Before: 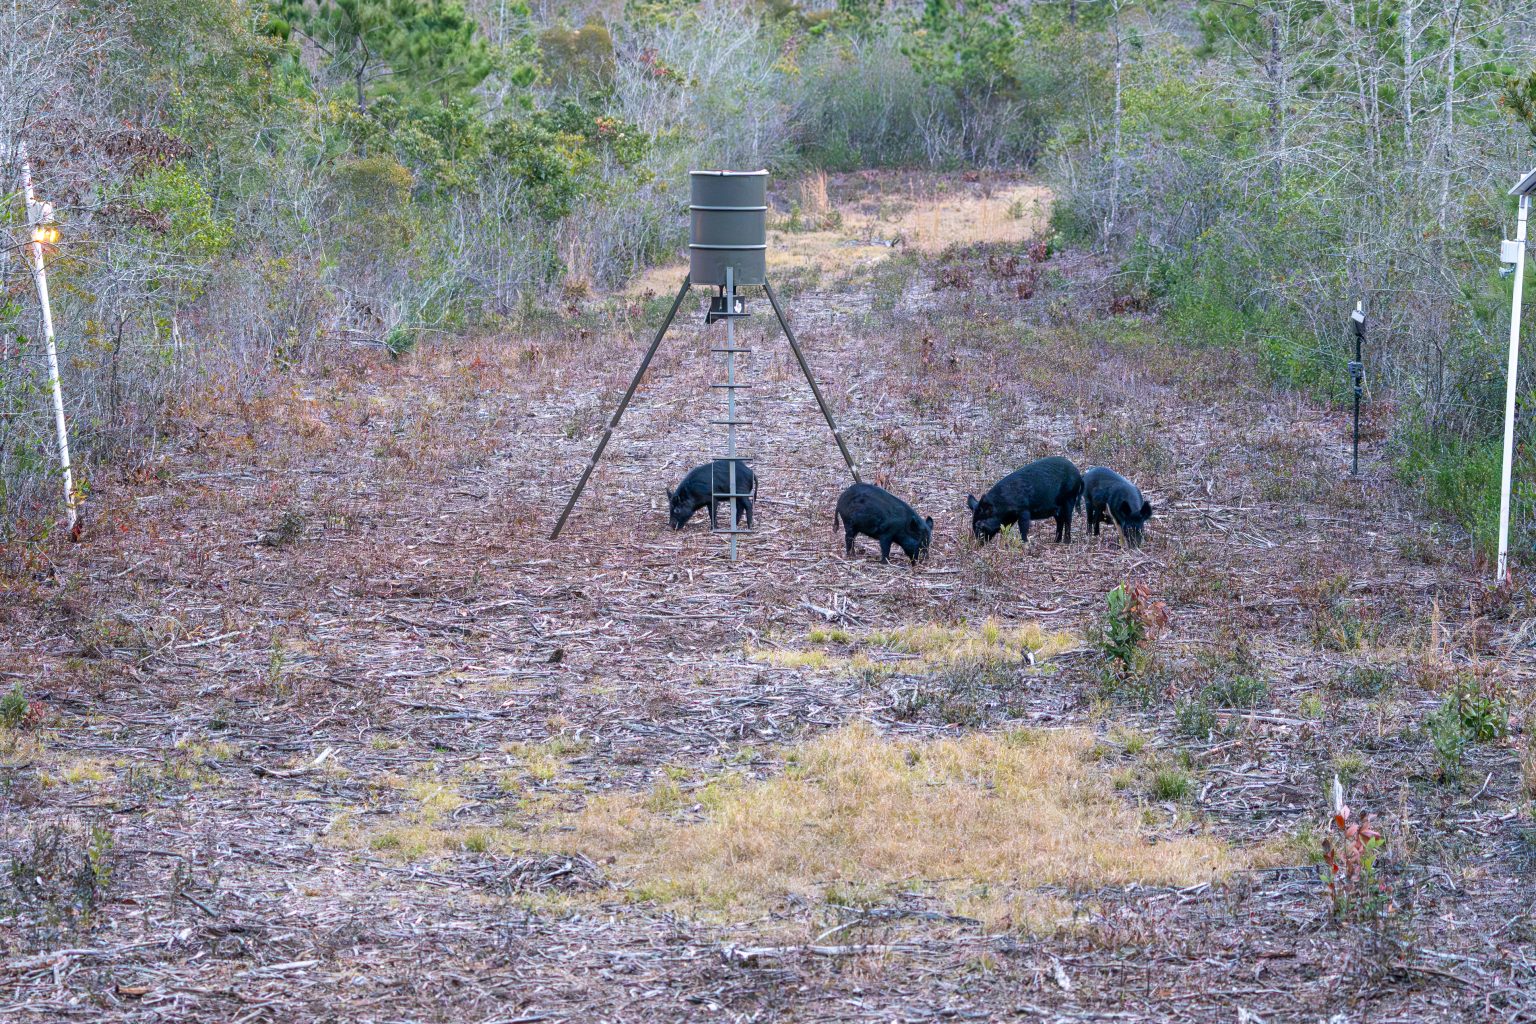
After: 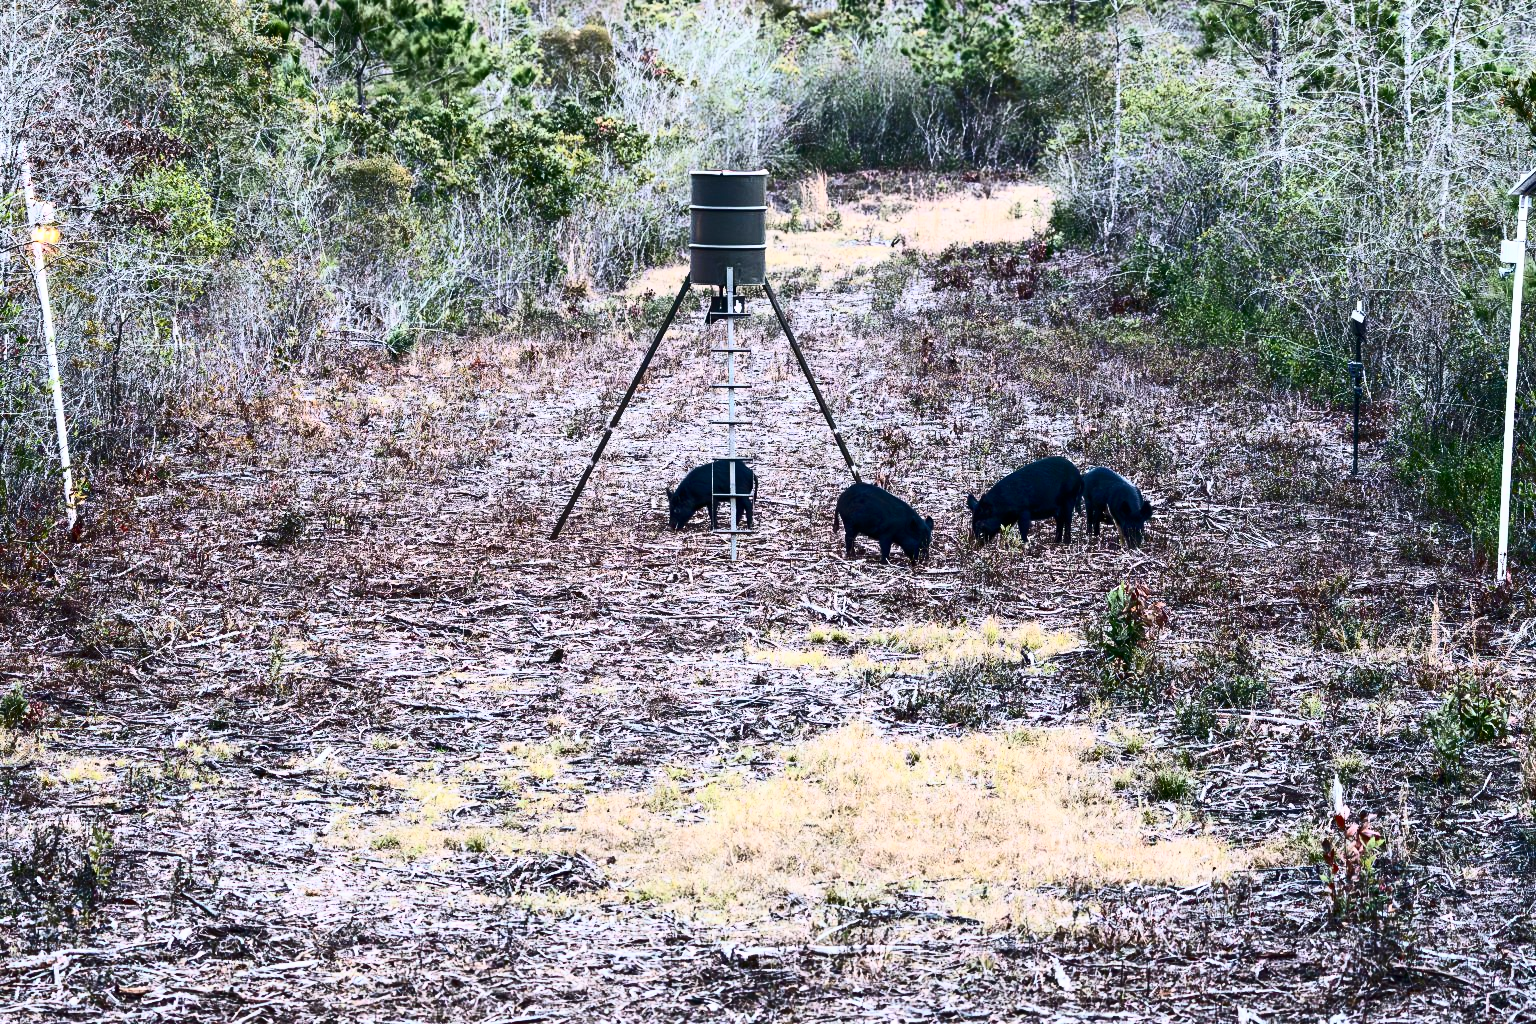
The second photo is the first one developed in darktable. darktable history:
exposure: exposure -0.44 EV, compensate exposure bias true, compensate highlight preservation false
contrast brightness saturation: contrast 0.927, brightness 0.197
